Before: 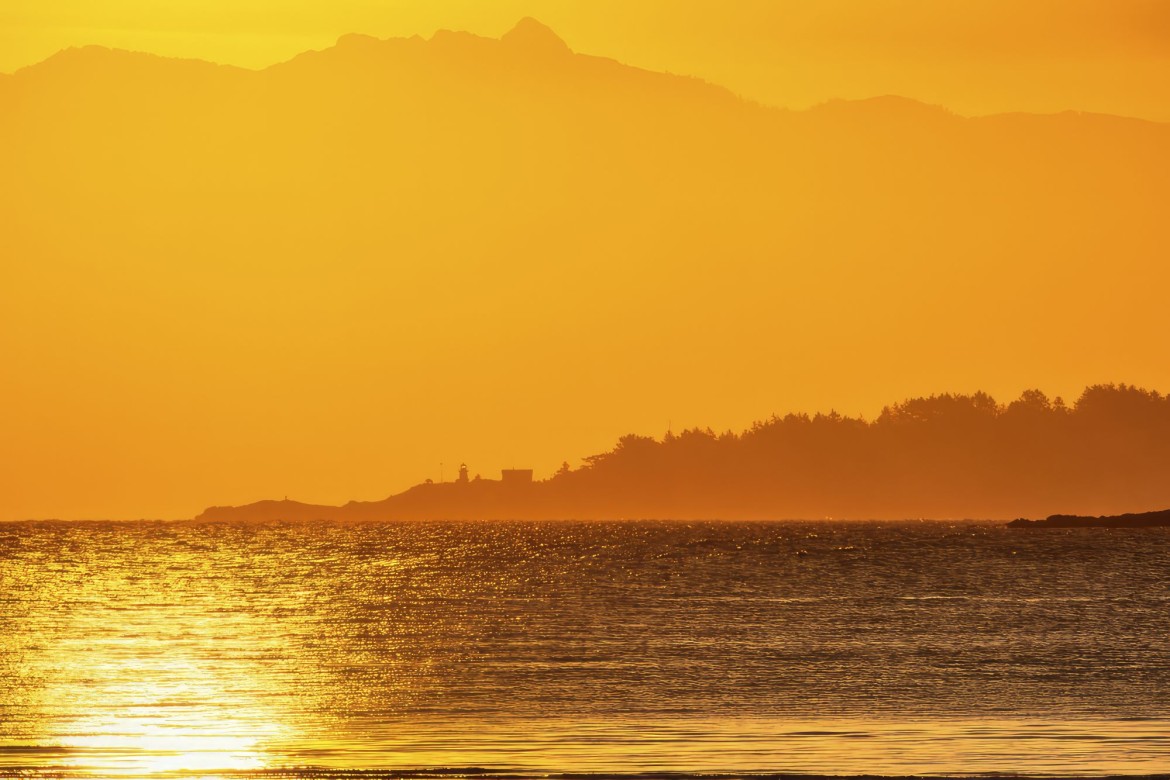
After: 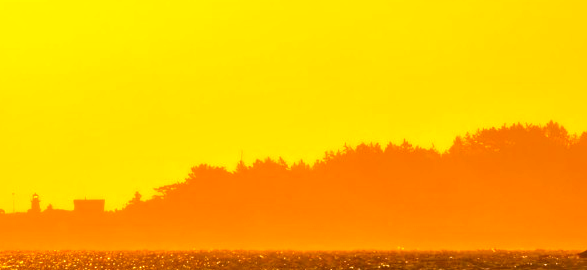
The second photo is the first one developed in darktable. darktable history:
local contrast: mode bilateral grid, contrast 20, coarseness 50, detail 144%, midtone range 0.2
crop: left 36.607%, top 34.735%, right 13.146%, bottom 30.611%
exposure: exposure 1.2 EV, compensate highlight preservation false
color balance rgb: perceptual saturation grading › global saturation 25%, perceptual brilliance grading › mid-tones 10%, perceptual brilliance grading › shadows 15%, global vibrance 20%
